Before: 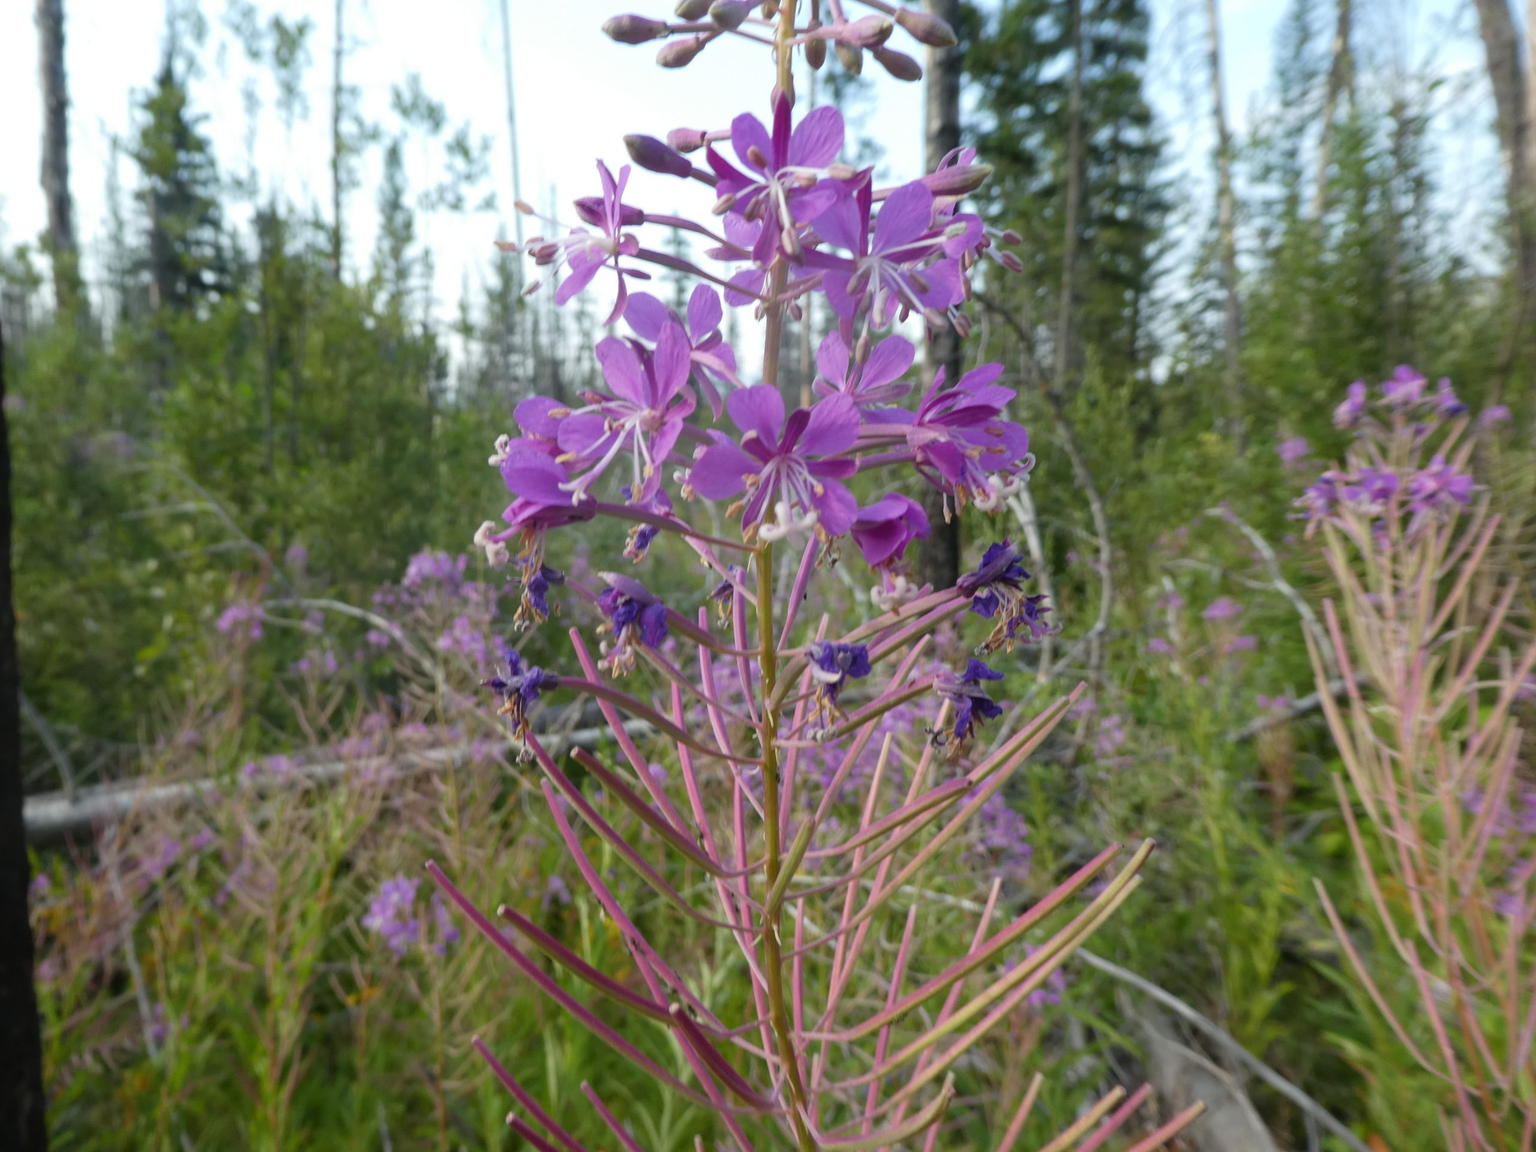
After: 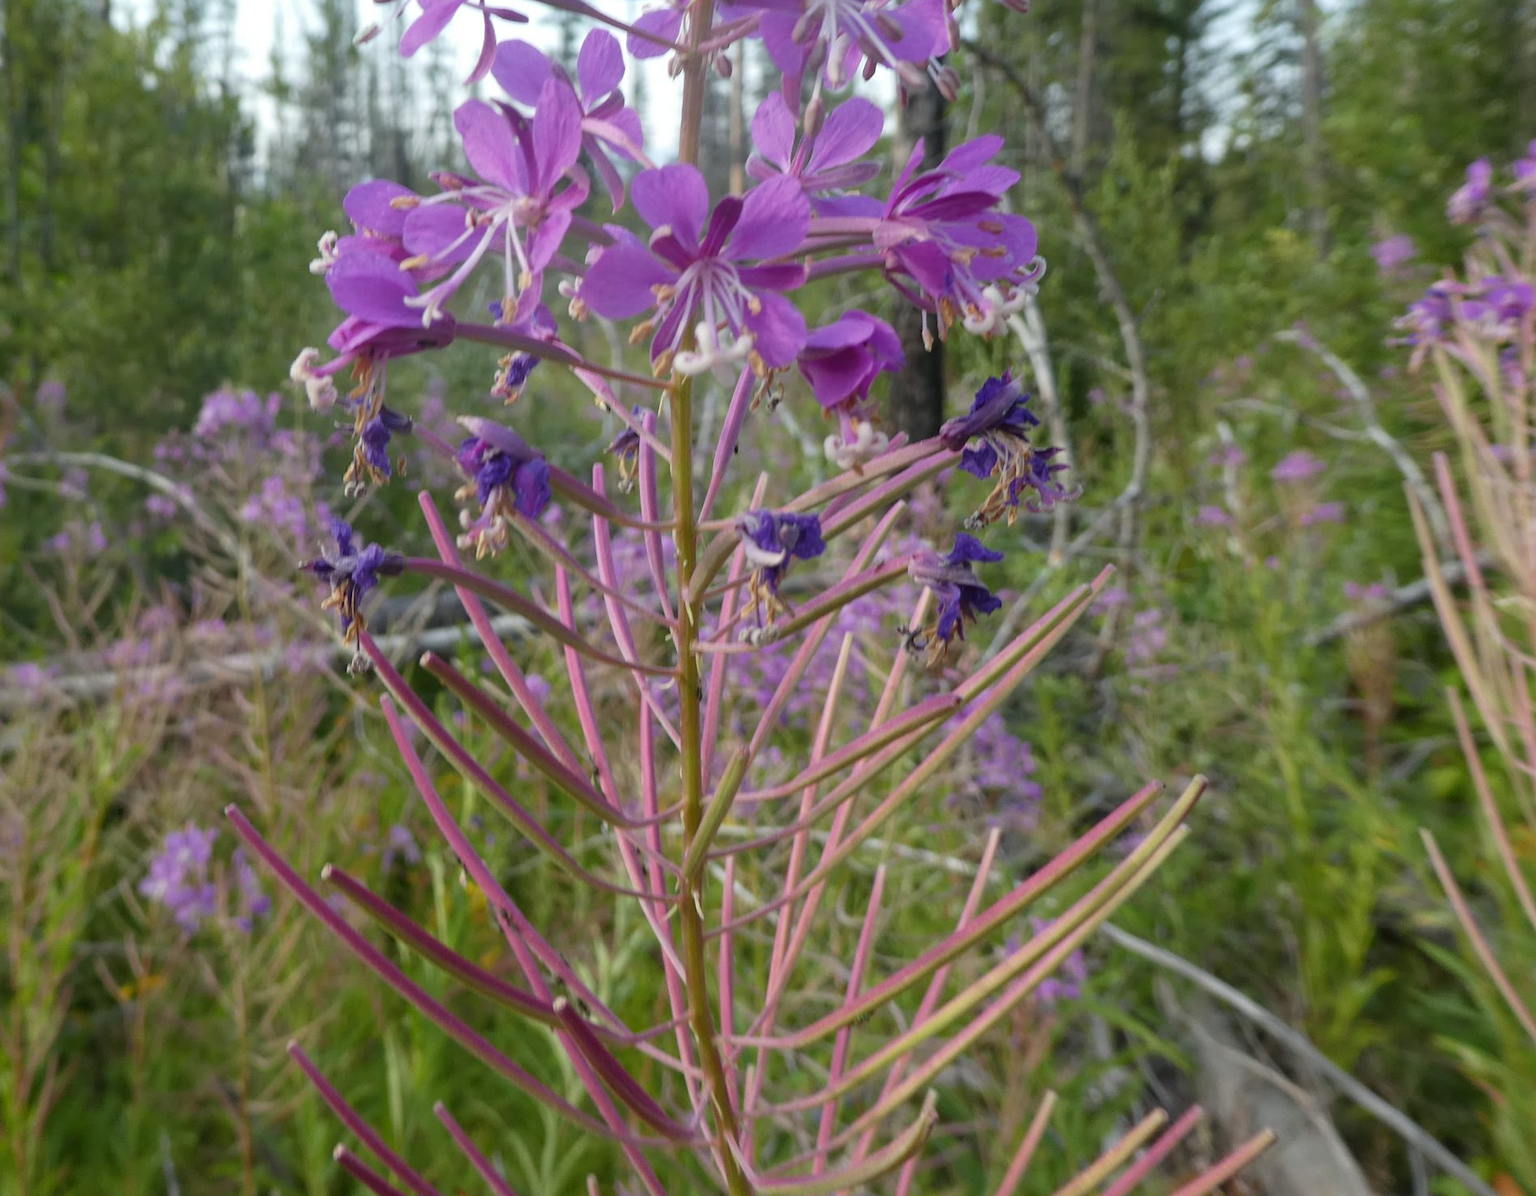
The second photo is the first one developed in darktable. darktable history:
crop: left 16.857%, top 22.819%, right 8.862%
